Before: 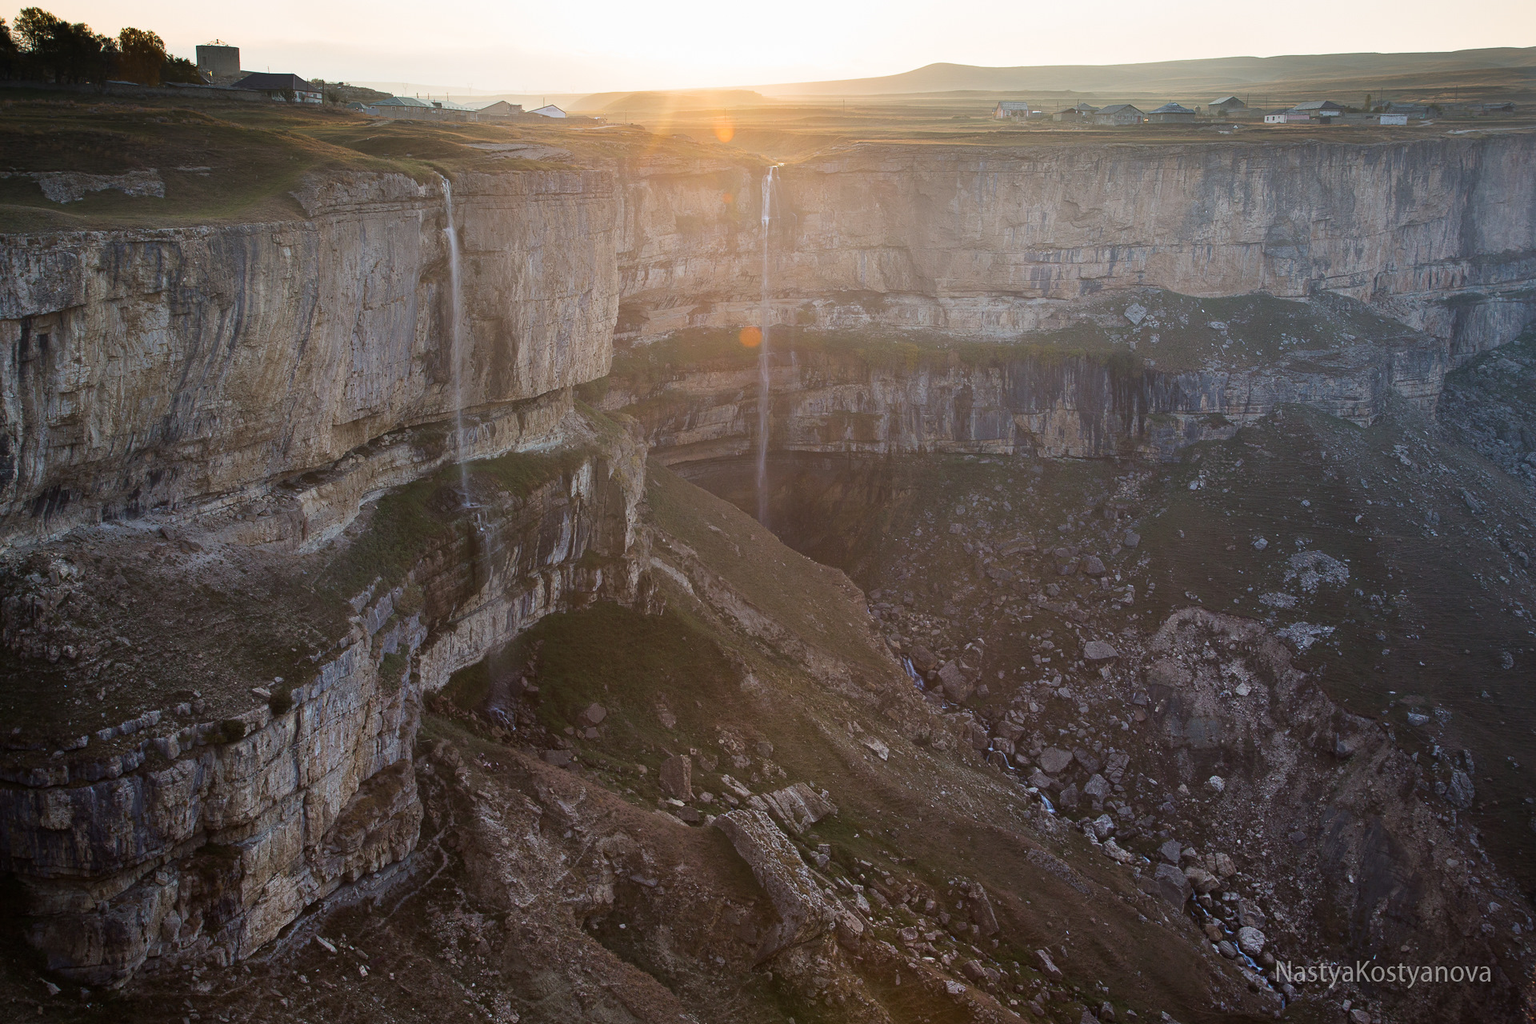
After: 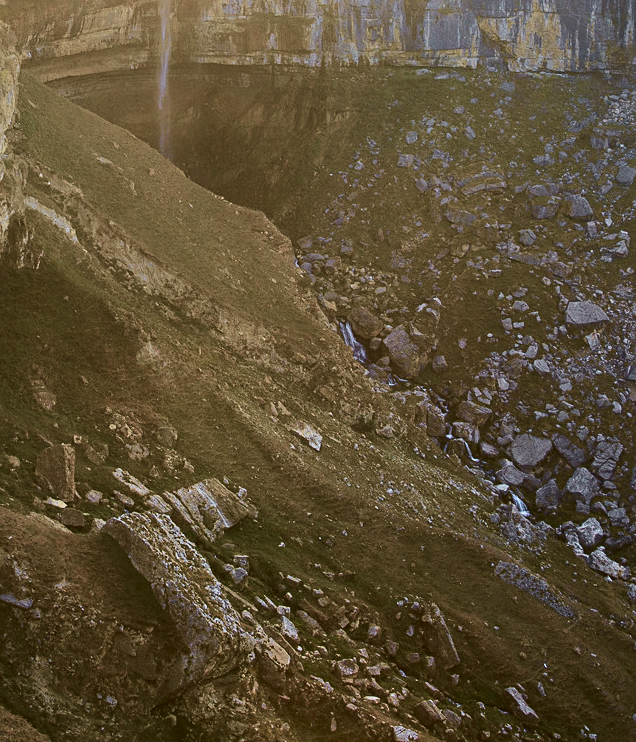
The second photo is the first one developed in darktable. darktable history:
sharpen: amount 0.205
velvia: on, module defaults
crop: left 41.134%, top 39.067%, right 25.69%, bottom 2.931%
tone curve: curves: ch0 [(0, 0.029) (0.087, 0.084) (0.227, 0.239) (0.46, 0.576) (0.657, 0.796) (0.861, 0.932) (0.997, 0.951)]; ch1 [(0, 0) (0.353, 0.344) (0.45, 0.46) (0.502, 0.494) (0.534, 0.523) (0.573, 0.576) (0.602, 0.631) (0.647, 0.669) (1, 1)]; ch2 [(0, 0) (0.333, 0.346) (0.385, 0.395) (0.44, 0.466) (0.5, 0.493) (0.521, 0.56) (0.553, 0.579) (0.573, 0.599) (0.667, 0.777) (1, 1)], color space Lab, independent channels, preserve colors none
